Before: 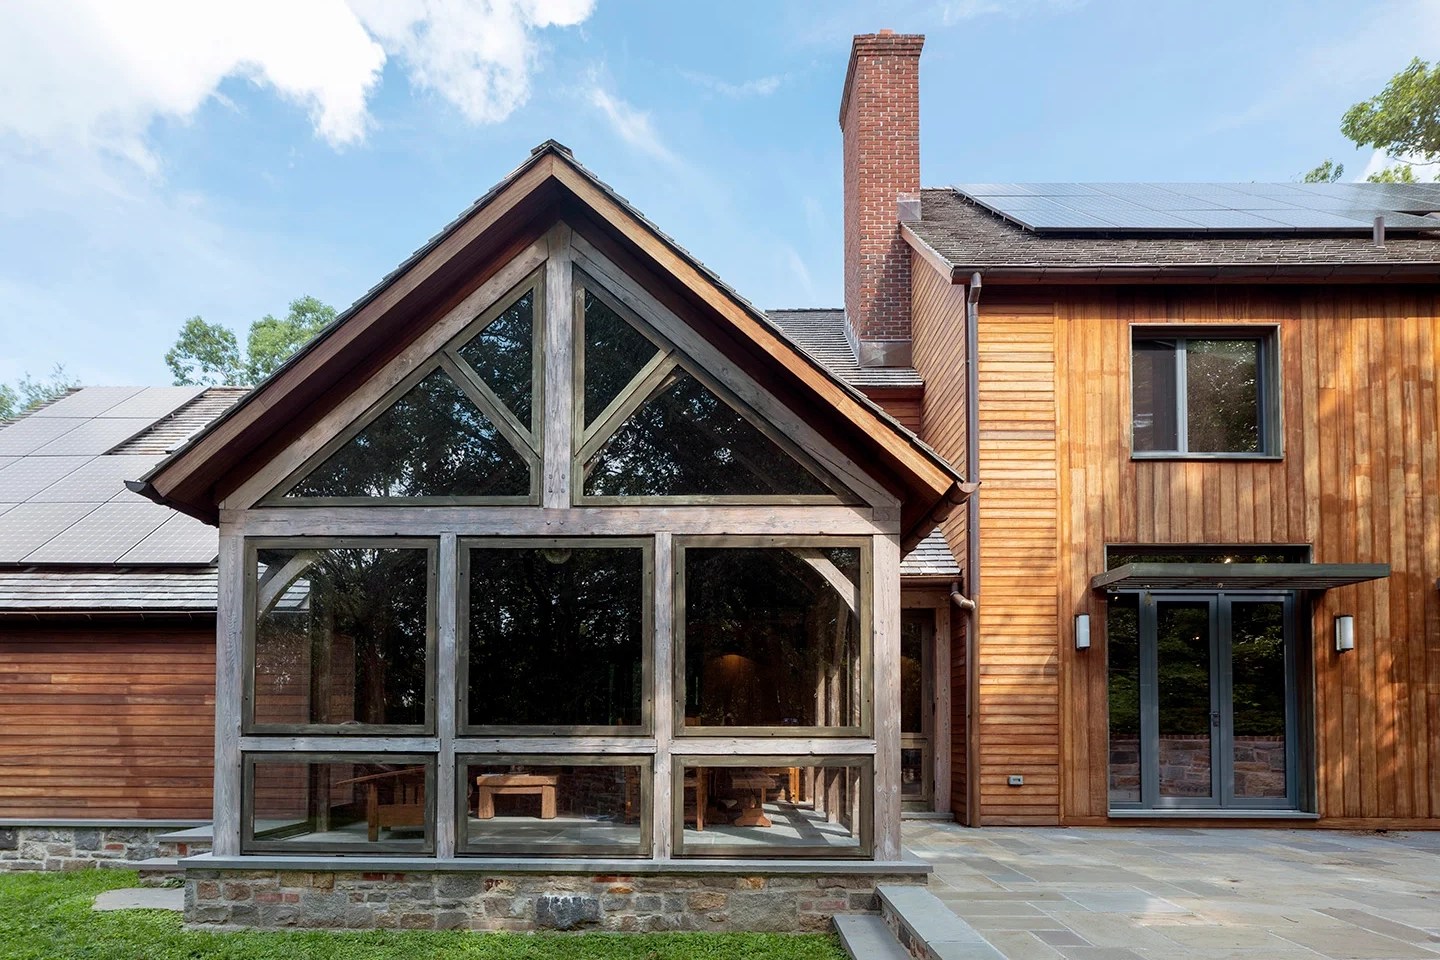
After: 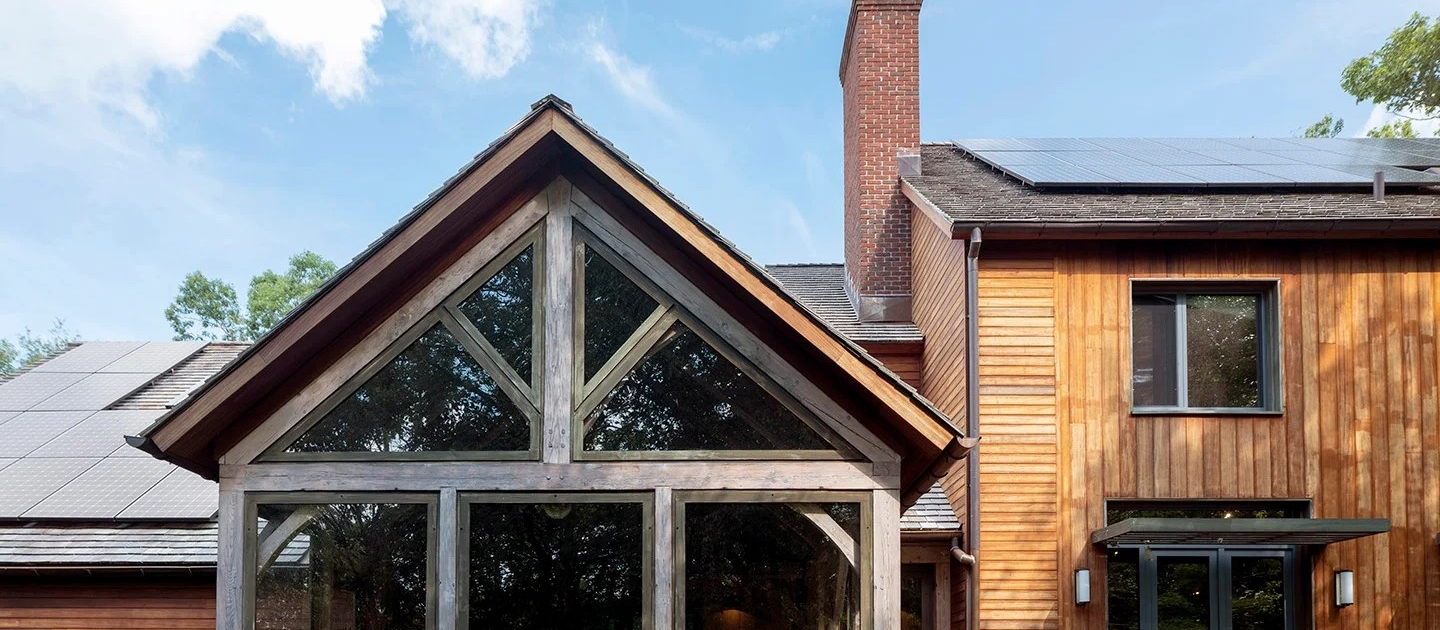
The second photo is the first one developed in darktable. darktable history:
crop and rotate: top 4.791%, bottom 29.489%
